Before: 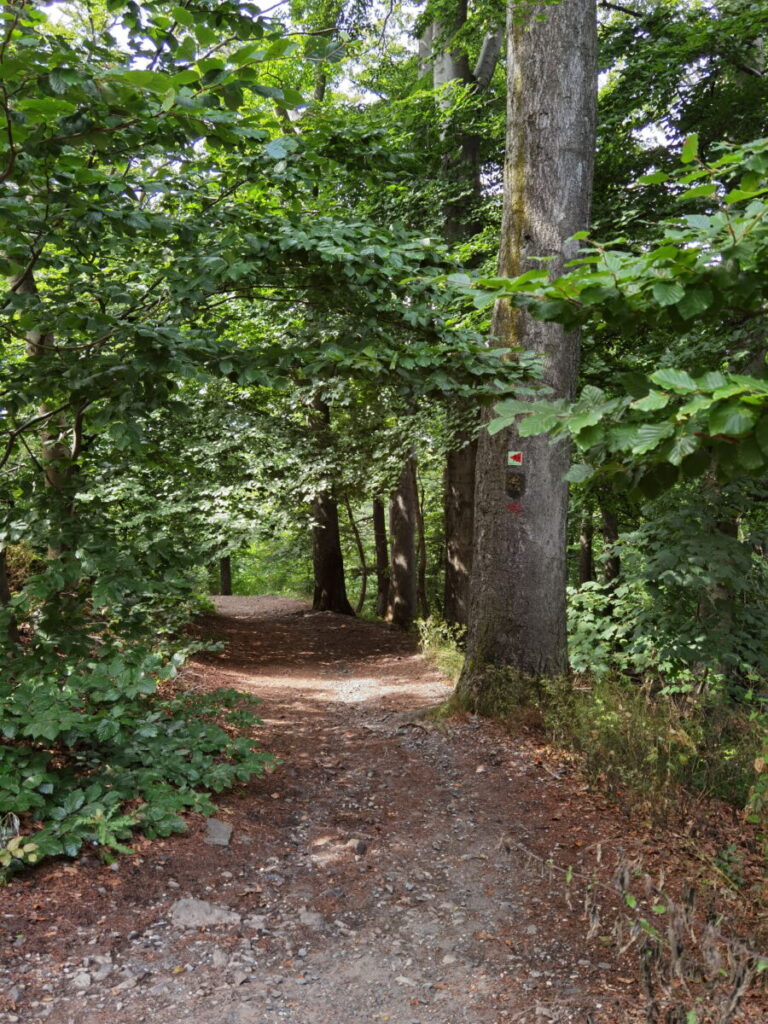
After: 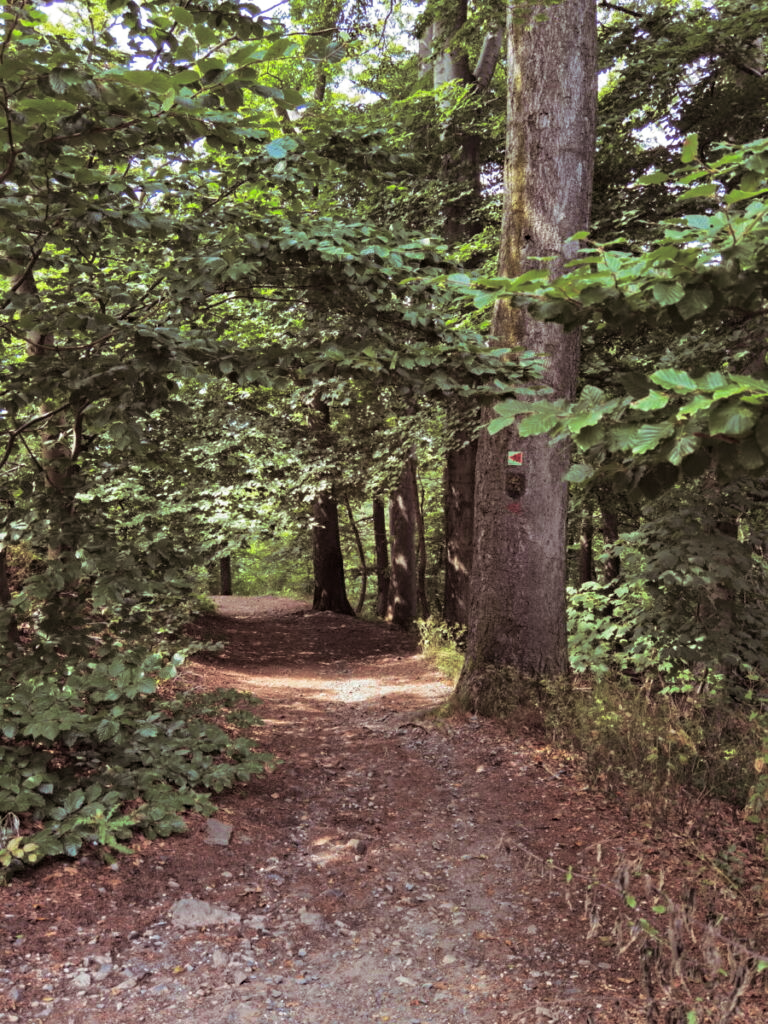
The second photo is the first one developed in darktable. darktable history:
levels: levels [0, 0.478, 1]
shadows and highlights: shadows 0, highlights 40
haze removal: compatibility mode true, adaptive false
velvia: on, module defaults
split-toning: shadows › saturation 0.24, highlights › hue 54°, highlights › saturation 0.24
